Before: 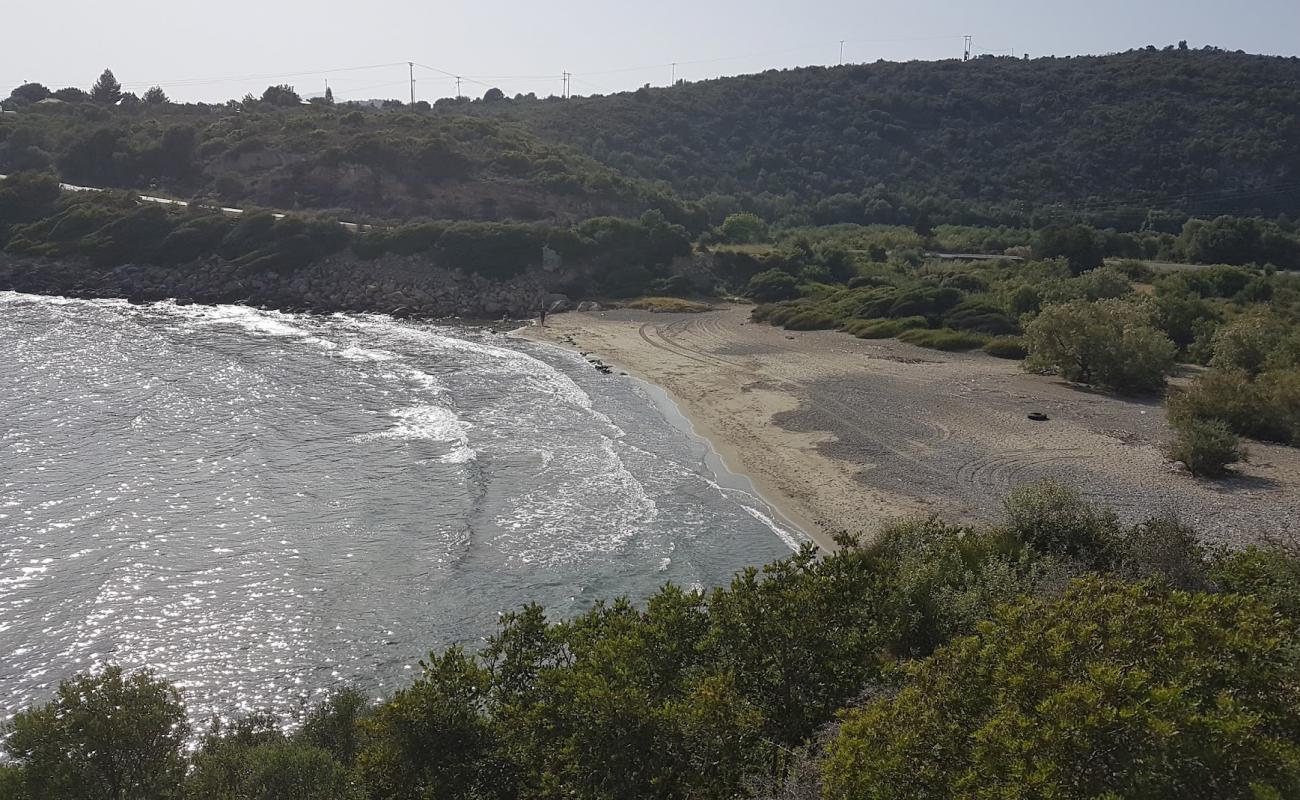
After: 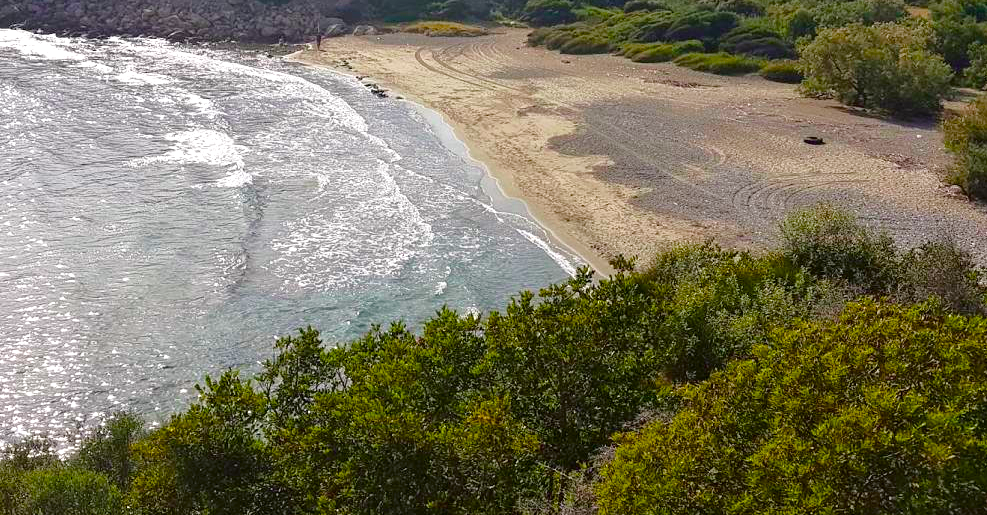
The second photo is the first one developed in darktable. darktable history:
tone curve: curves: ch0 [(0, 0.013) (0.117, 0.081) (0.257, 0.259) (0.408, 0.45) (0.611, 0.64) (0.81, 0.857) (1, 1)]; ch1 [(0, 0) (0.287, 0.198) (0.501, 0.506) (0.56, 0.584) (0.715, 0.741) (0.976, 0.992)]; ch2 [(0, 0) (0.369, 0.362) (0.5, 0.5) (0.537, 0.547) (0.59, 0.603) (0.681, 0.754) (1, 1)], color space Lab, independent channels, preserve colors none
local contrast: highlights 103%, shadows 102%, detail 119%, midtone range 0.2
exposure: black level correction 0.001, exposure 0.5 EV, compensate exposure bias true, compensate highlight preservation false
color balance rgb: perceptual saturation grading › global saturation 20%, perceptual saturation grading › highlights -24.796%, perceptual saturation grading › shadows 49.28%, global vibrance 40.017%
crop and rotate: left 17.27%, top 34.612%, right 6.793%, bottom 0.893%
